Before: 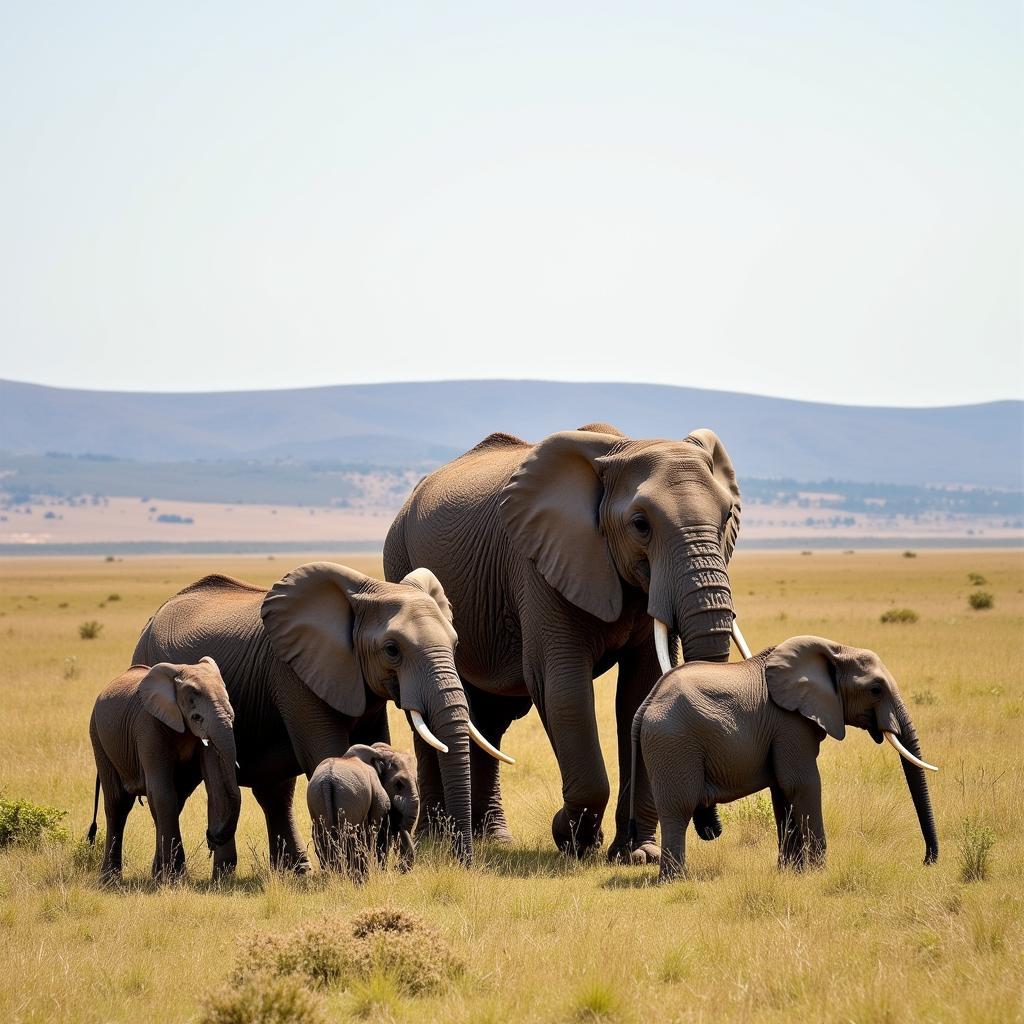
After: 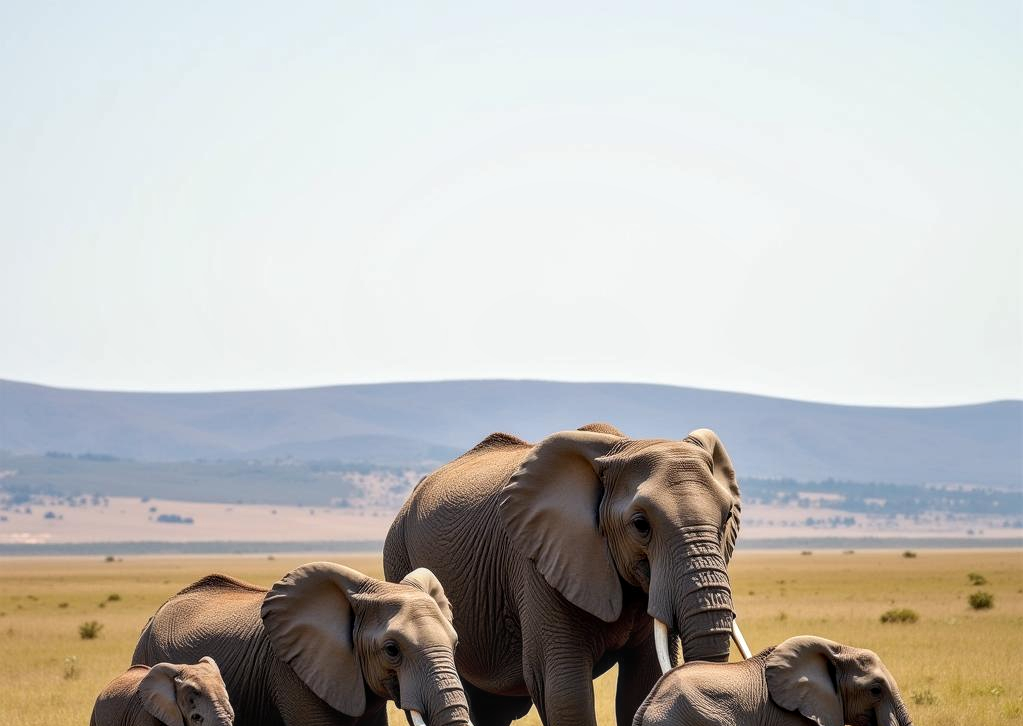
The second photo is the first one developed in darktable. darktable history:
local contrast: on, module defaults
crop: right 0.001%, bottom 28.669%
